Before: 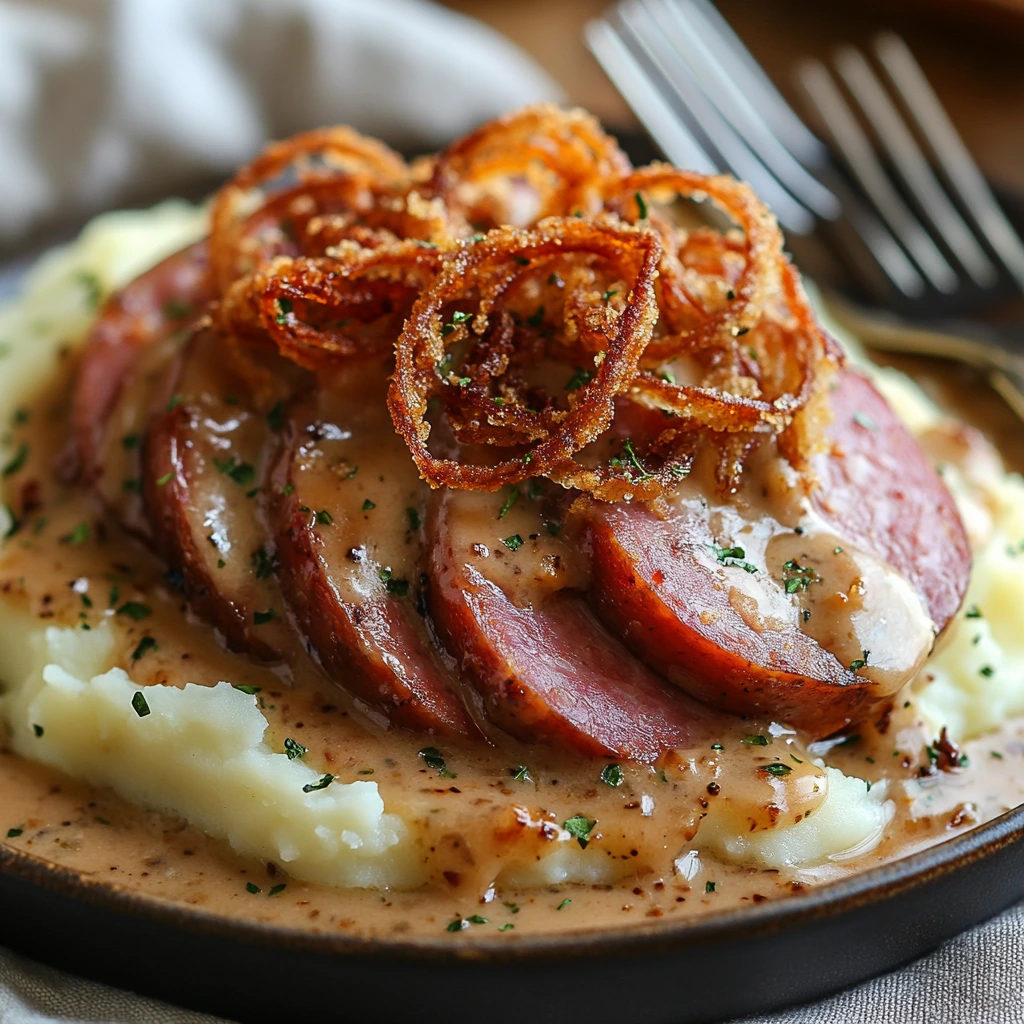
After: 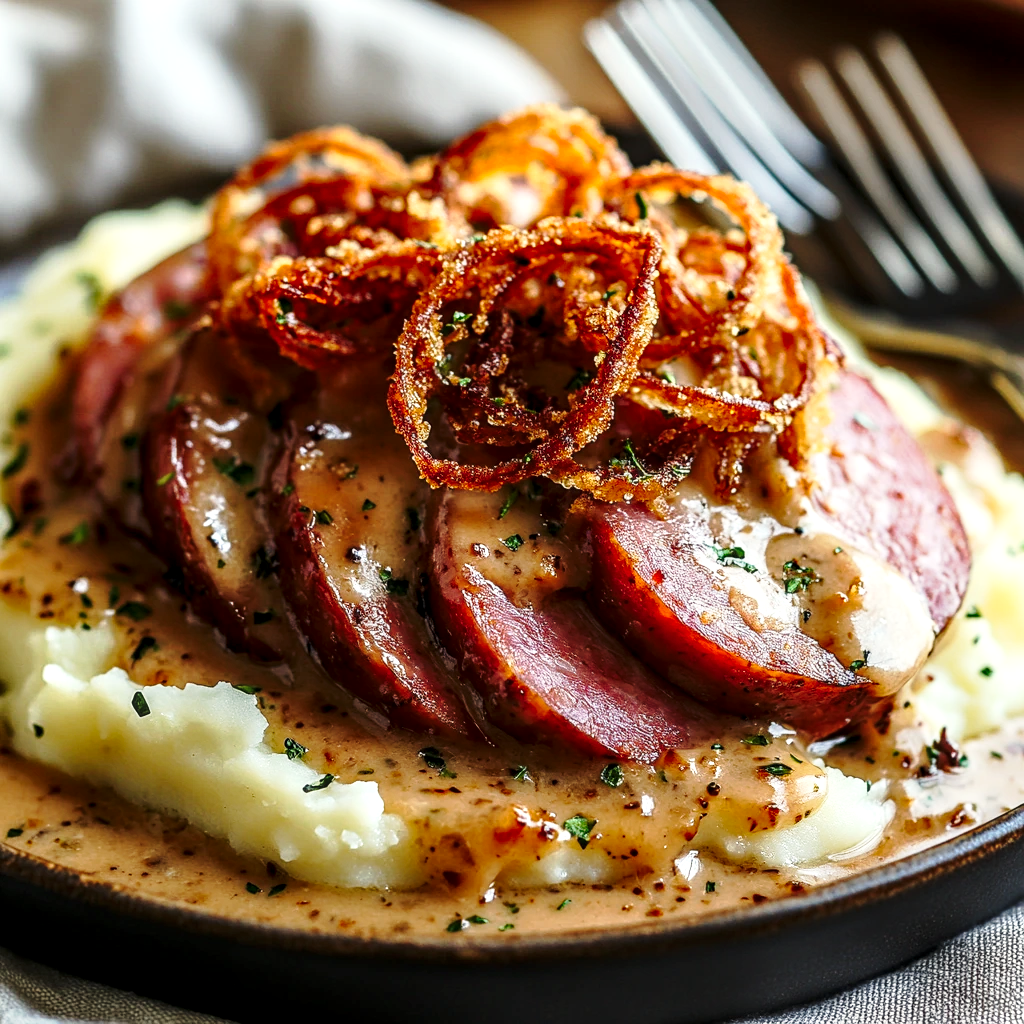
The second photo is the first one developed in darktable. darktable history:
local contrast: detail 142%
tone curve: curves: ch0 [(0, 0) (0.234, 0.191) (0.48, 0.534) (0.608, 0.667) (0.725, 0.809) (0.864, 0.922) (1, 1)]; ch1 [(0, 0) (0.453, 0.43) (0.5, 0.5) (0.615, 0.649) (1, 1)]; ch2 [(0, 0) (0.5, 0.5) (0.586, 0.617) (1, 1)], preserve colors none
color correction: highlights b* 3.03
shadows and highlights: shadows 0.996, highlights 38.38
